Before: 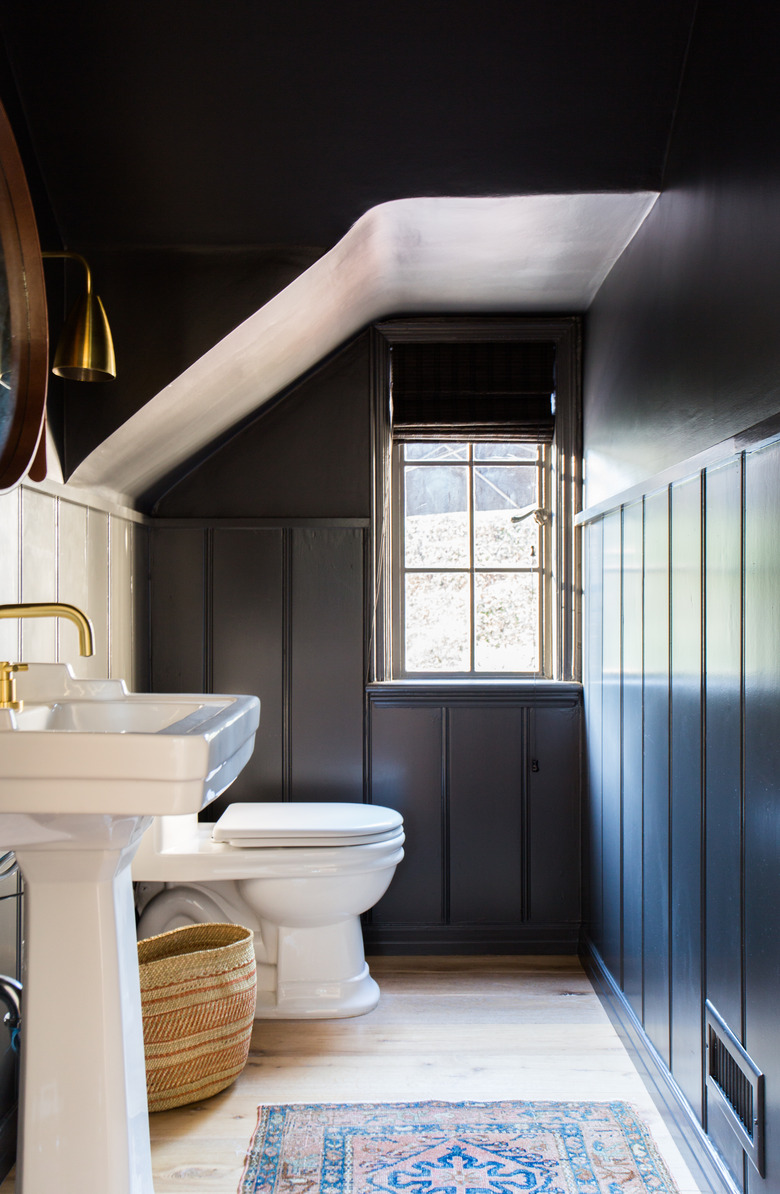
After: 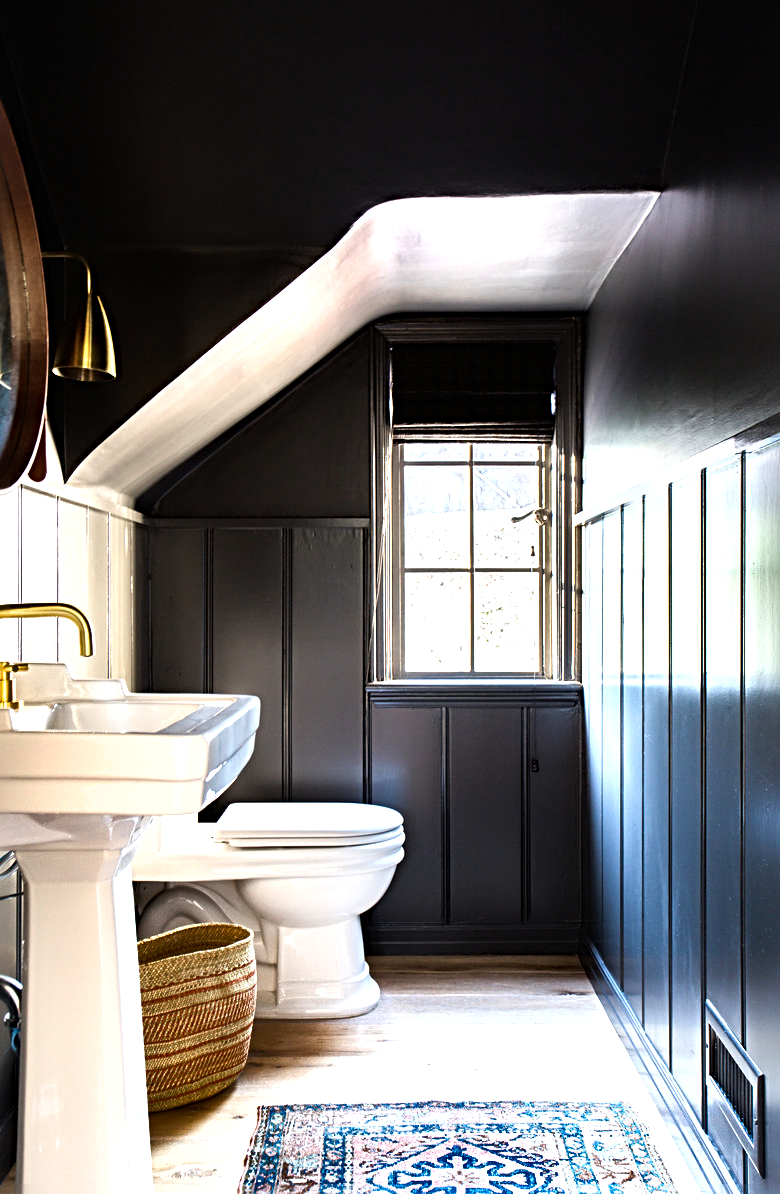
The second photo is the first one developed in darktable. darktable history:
tone equalizer: -8 EV -0.779 EV, -7 EV -0.697 EV, -6 EV -0.61 EV, -5 EV -0.399 EV, -3 EV 0.403 EV, -2 EV 0.6 EV, -1 EV 0.694 EV, +0 EV 0.772 EV
sharpen: radius 3.977
shadows and highlights: shadows 30.74, highlights -62.63, soften with gaussian
